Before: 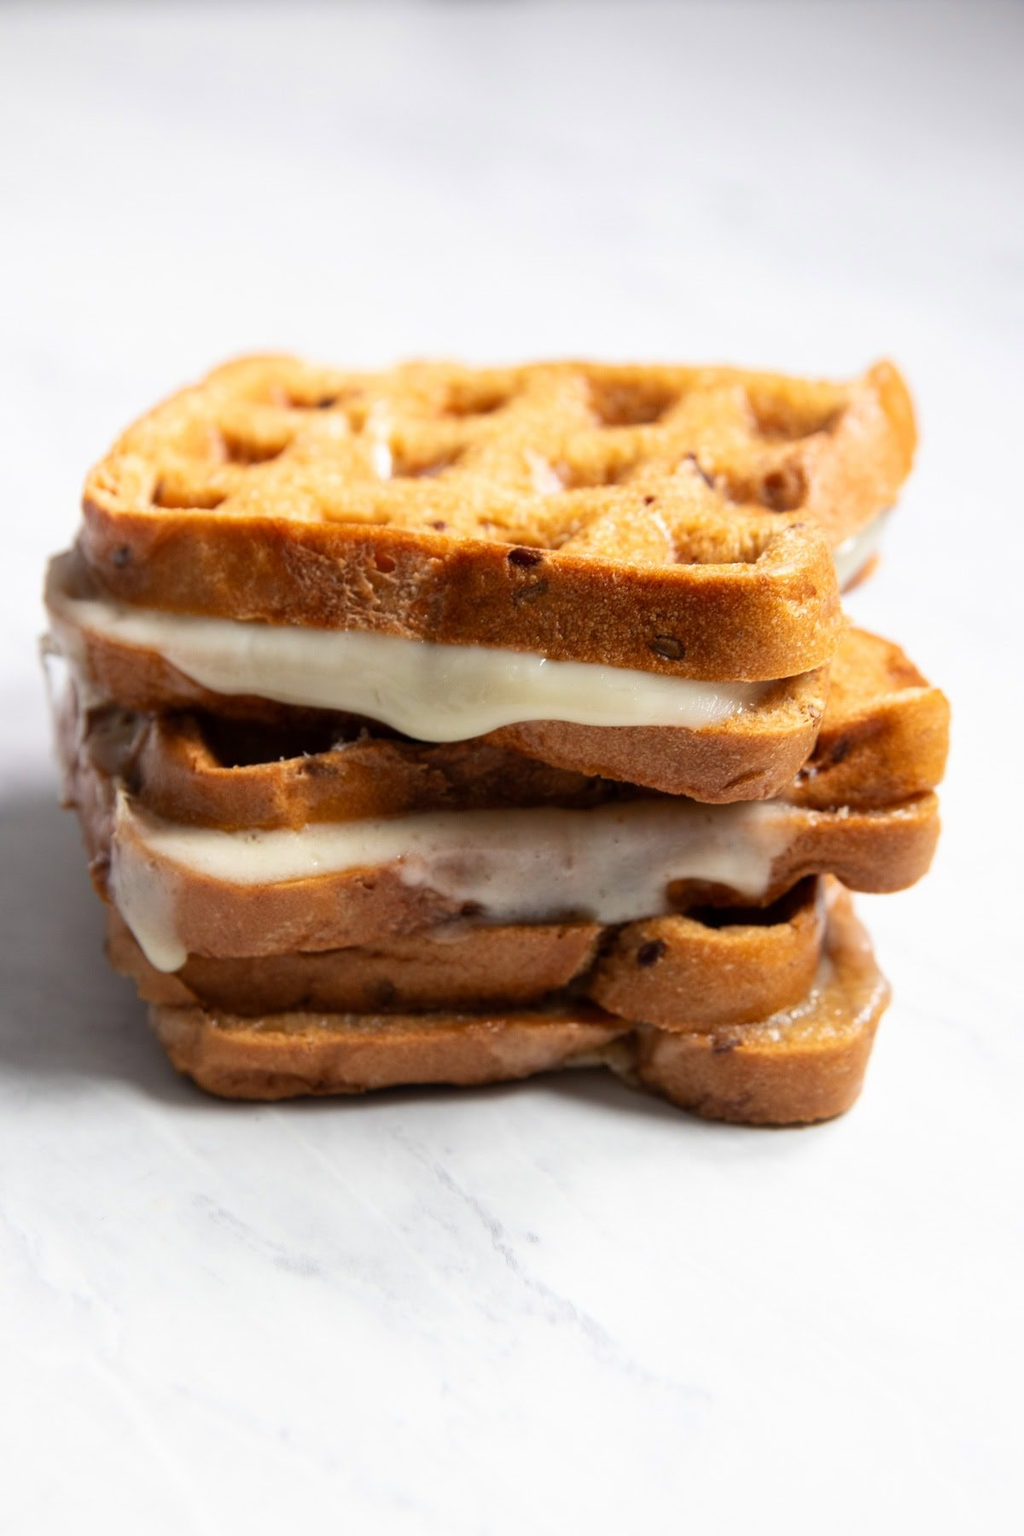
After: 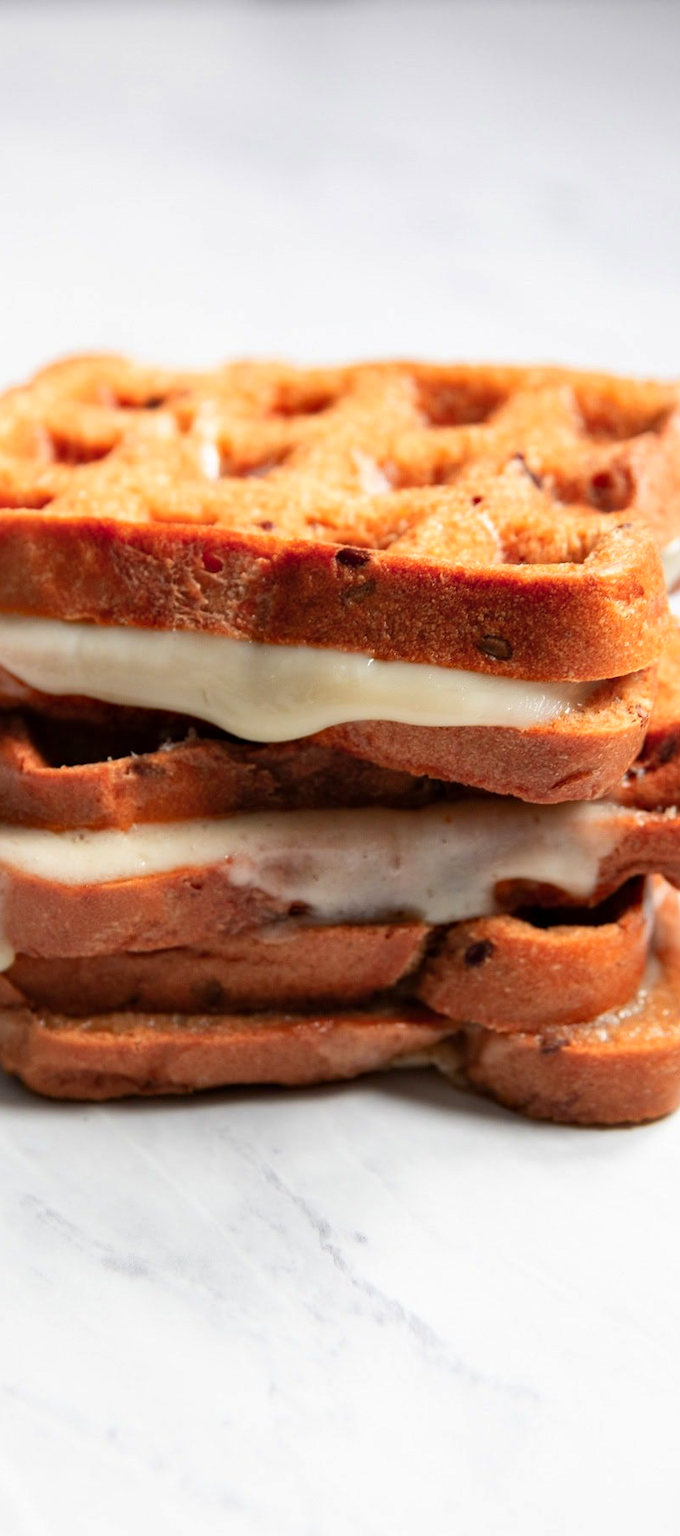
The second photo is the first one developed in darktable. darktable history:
contrast brightness saturation: saturation -0.05
color zones: curves: ch1 [(0.239, 0.552) (0.75, 0.5)]; ch2 [(0.25, 0.462) (0.749, 0.457)], mix 25.94%
shadows and highlights: shadows 52.34, highlights -28.23, soften with gaussian
crop: left 16.899%, right 16.556%
haze removal: compatibility mode true, adaptive false
